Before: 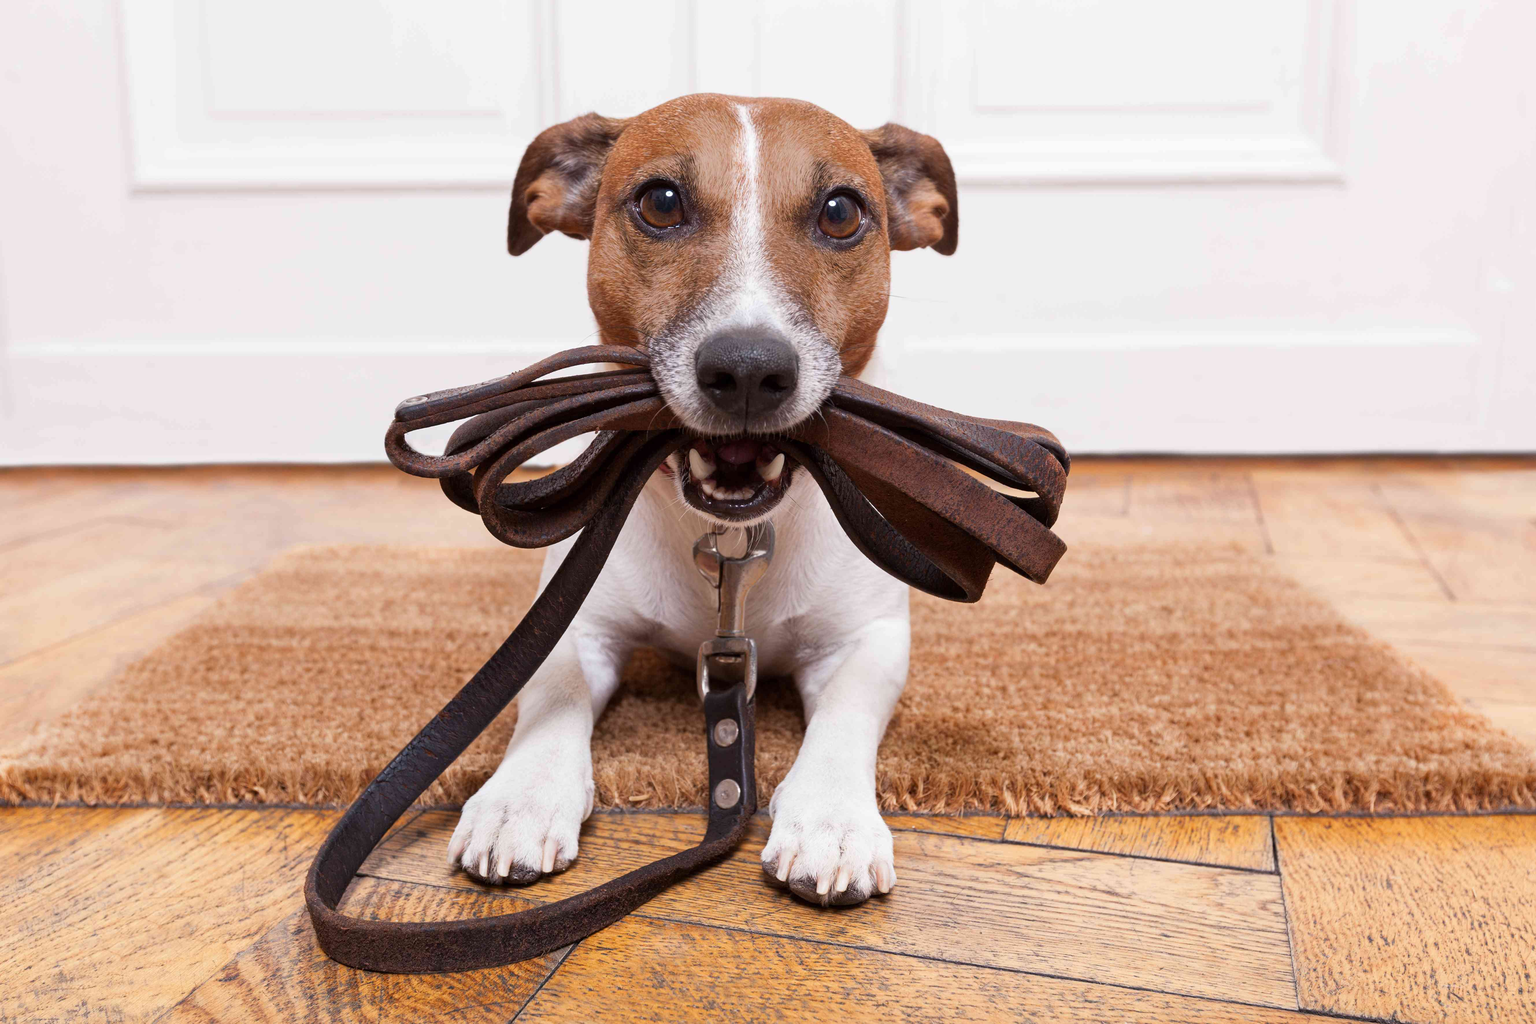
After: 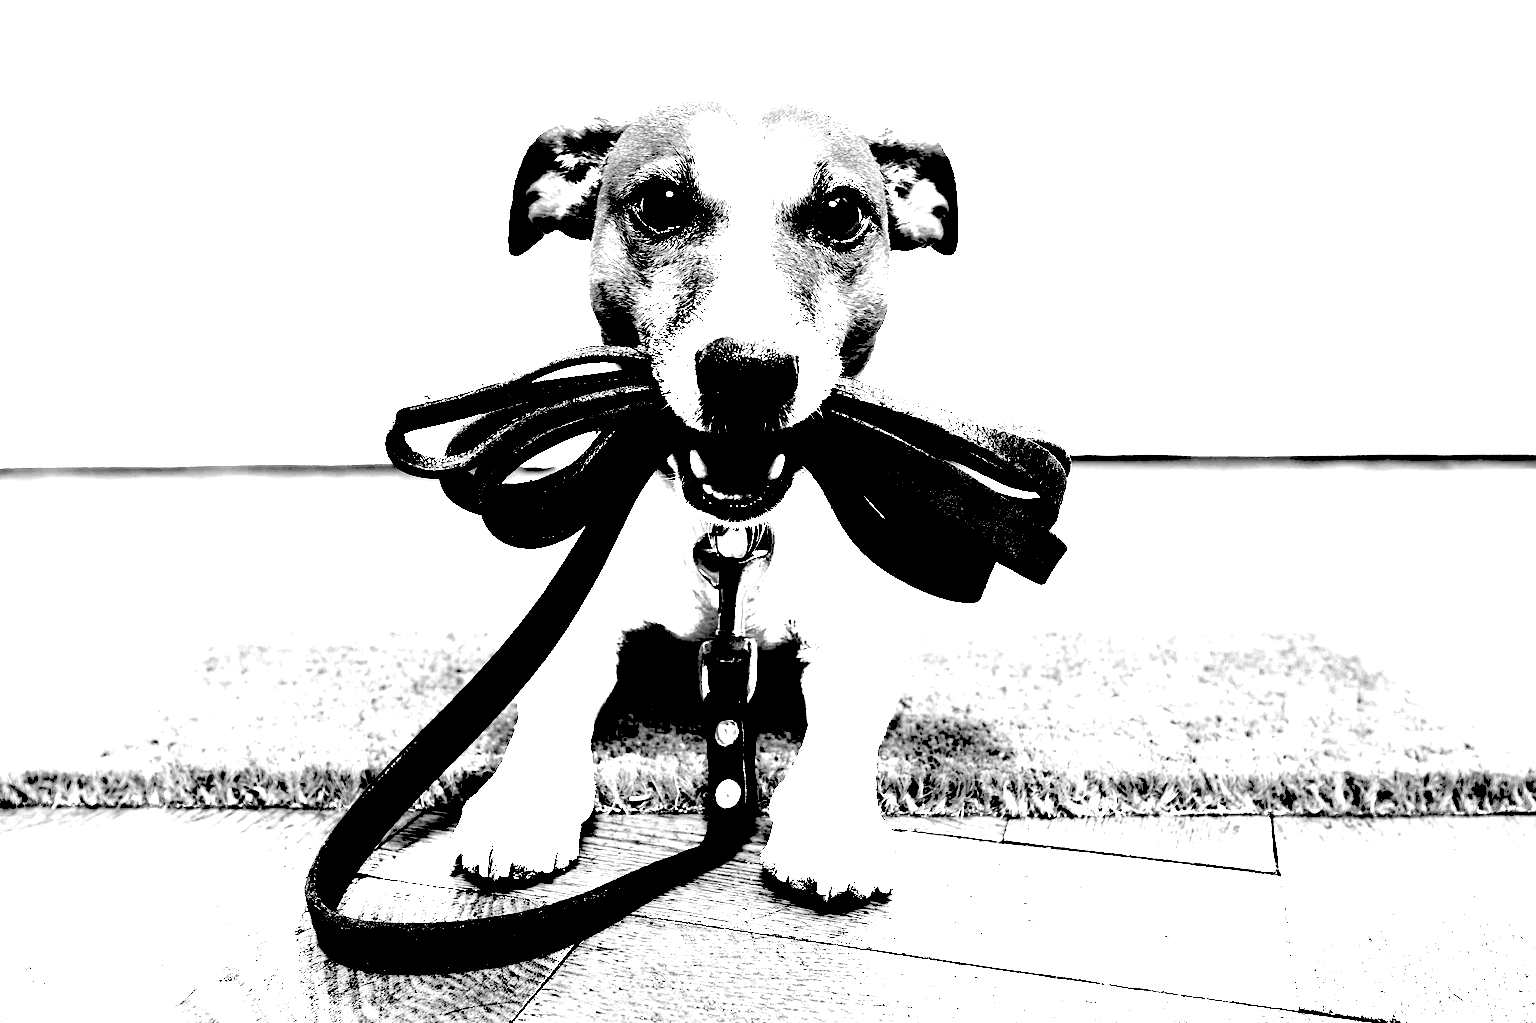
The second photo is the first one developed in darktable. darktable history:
exposure: black level correction 0.1, exposure 3 EV, compensate highlight preservation false
monochrome: size 1
